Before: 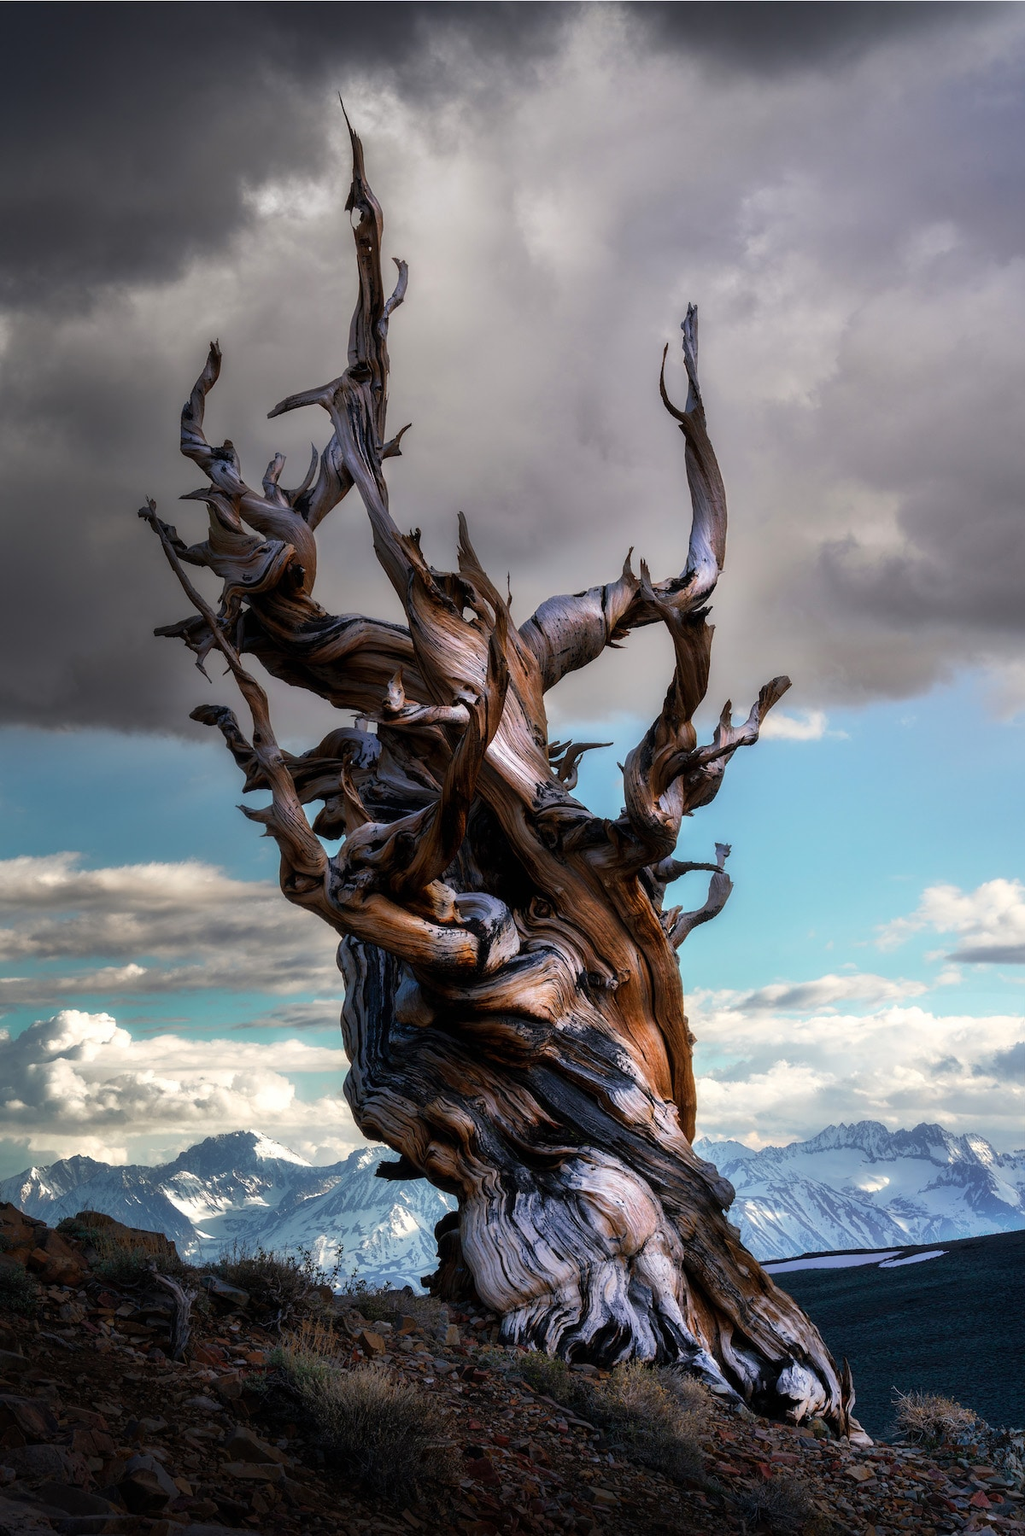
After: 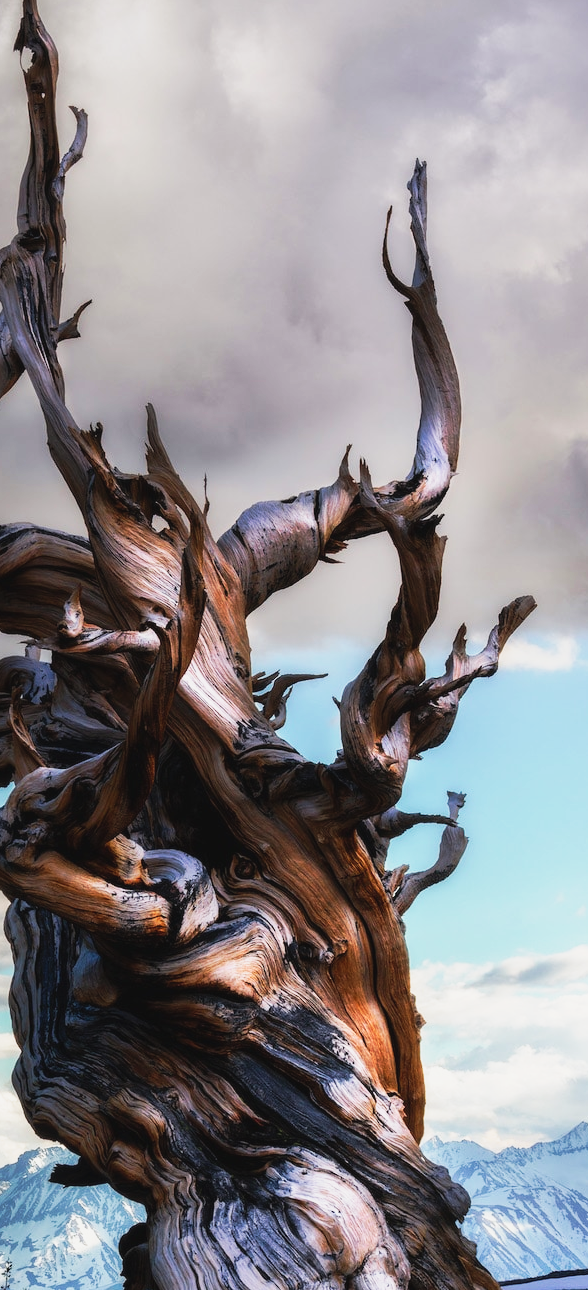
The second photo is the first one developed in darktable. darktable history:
crop: left 32.514%, top 10.924%, right 18.484%, bottom 17.326%
tone curve: curves: ch0 [(0, 0.038) (0.193, 0.212) (0.461, 0.502) (0.629, 0.731) (0.838, 0.916) (1, 0.967)]; ch1 [(0, 0) (0.35, 0.356) (0.45, 0.453) (0.504, 0.503) (0.532, 0.524) (0.558, 0.559) (0.735, 0.762) (1, 1)]; ch2 [(0, 0) (0.281, 0.266) (0.456, 0.469) (0.5, 0.5) (0.533, 0.545) (0.606, 0.607) (0.646, 0.654) (1, 1)], preserve colors none
exposure: compensate exposure bias true, compensate highlight preservation false
